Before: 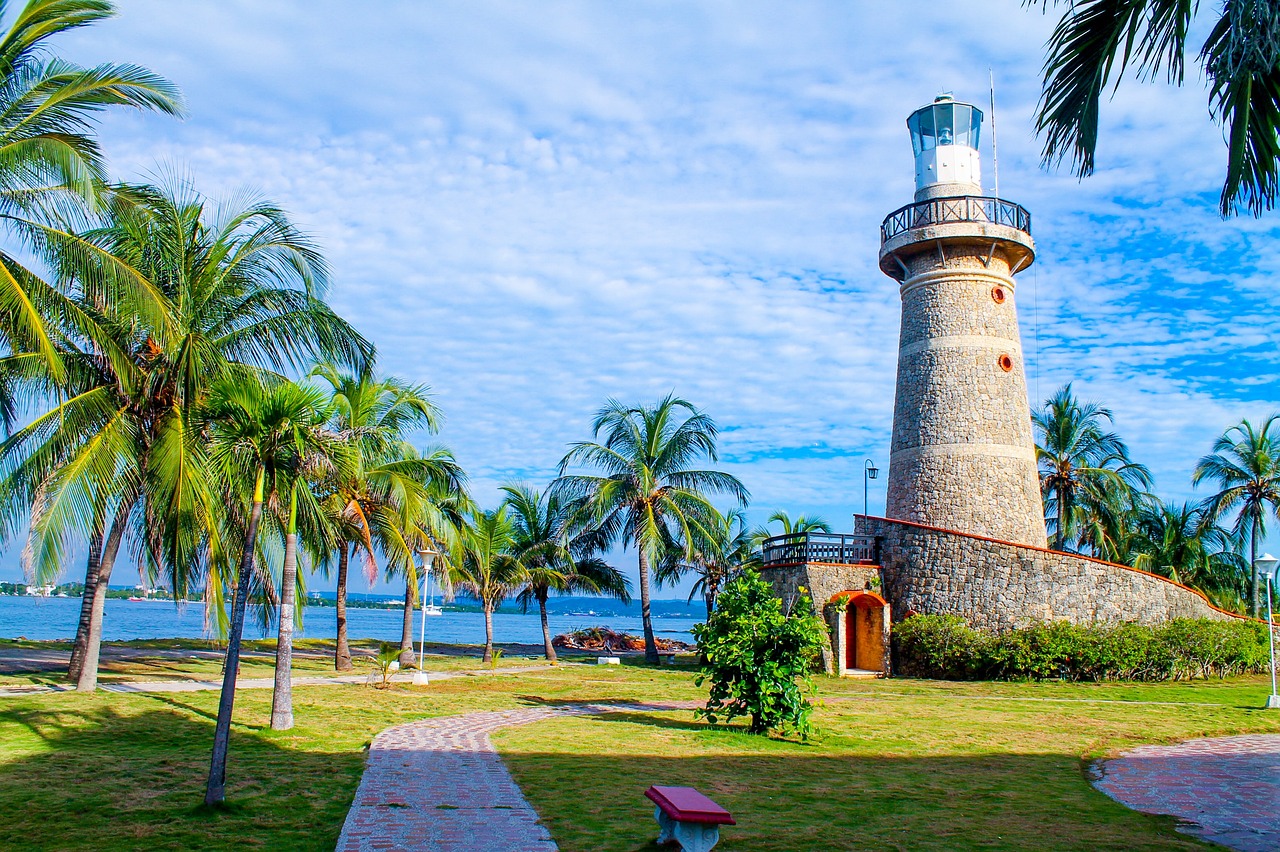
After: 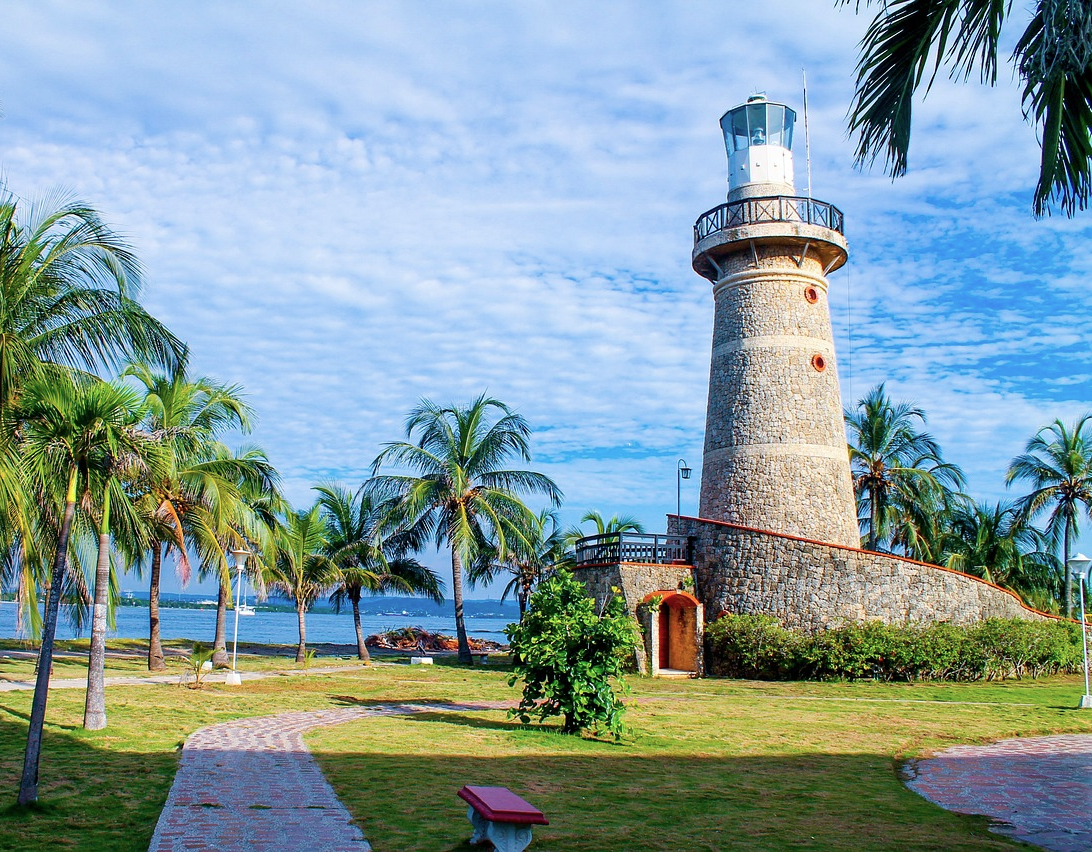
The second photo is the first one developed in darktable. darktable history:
crop and rotate: left 14.628%
color balance rgb: linear chroma grading › global chroma -15.537%, perceptual saturation grading › global saturation 0.356%, global vibrance 14.38%
